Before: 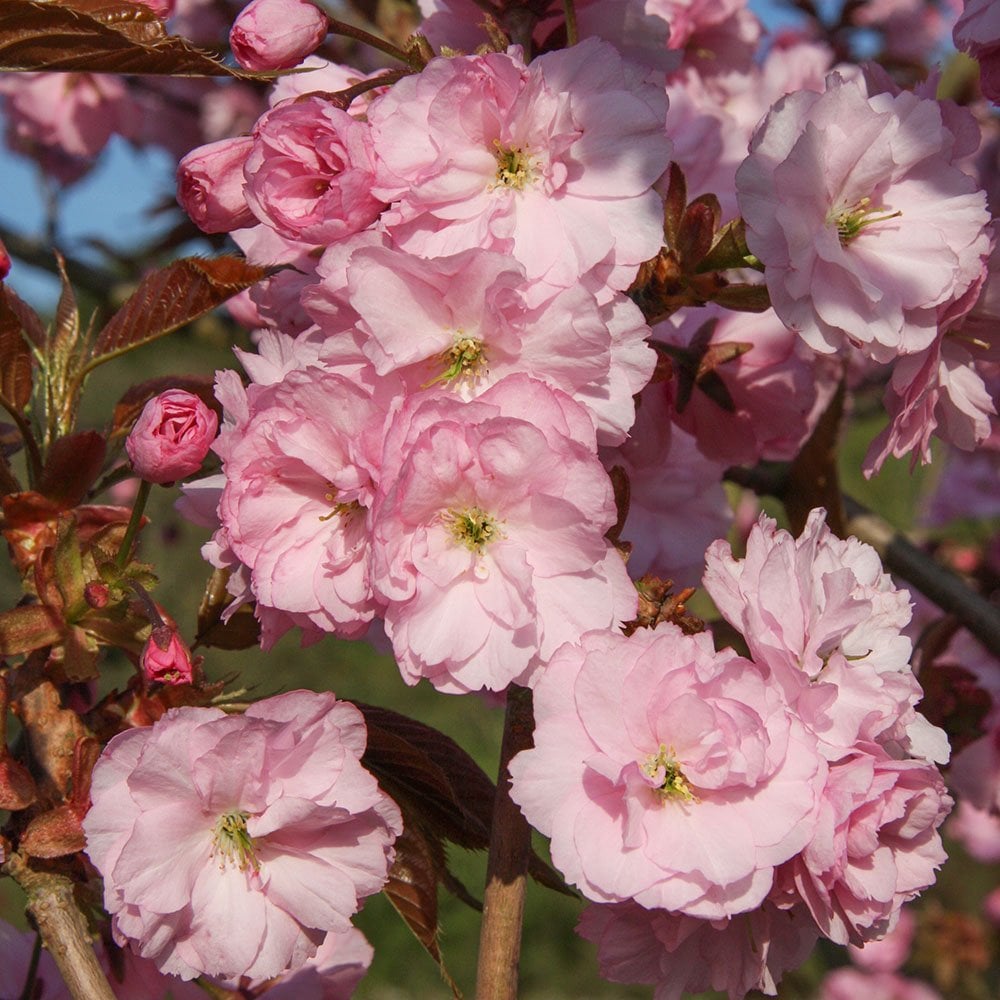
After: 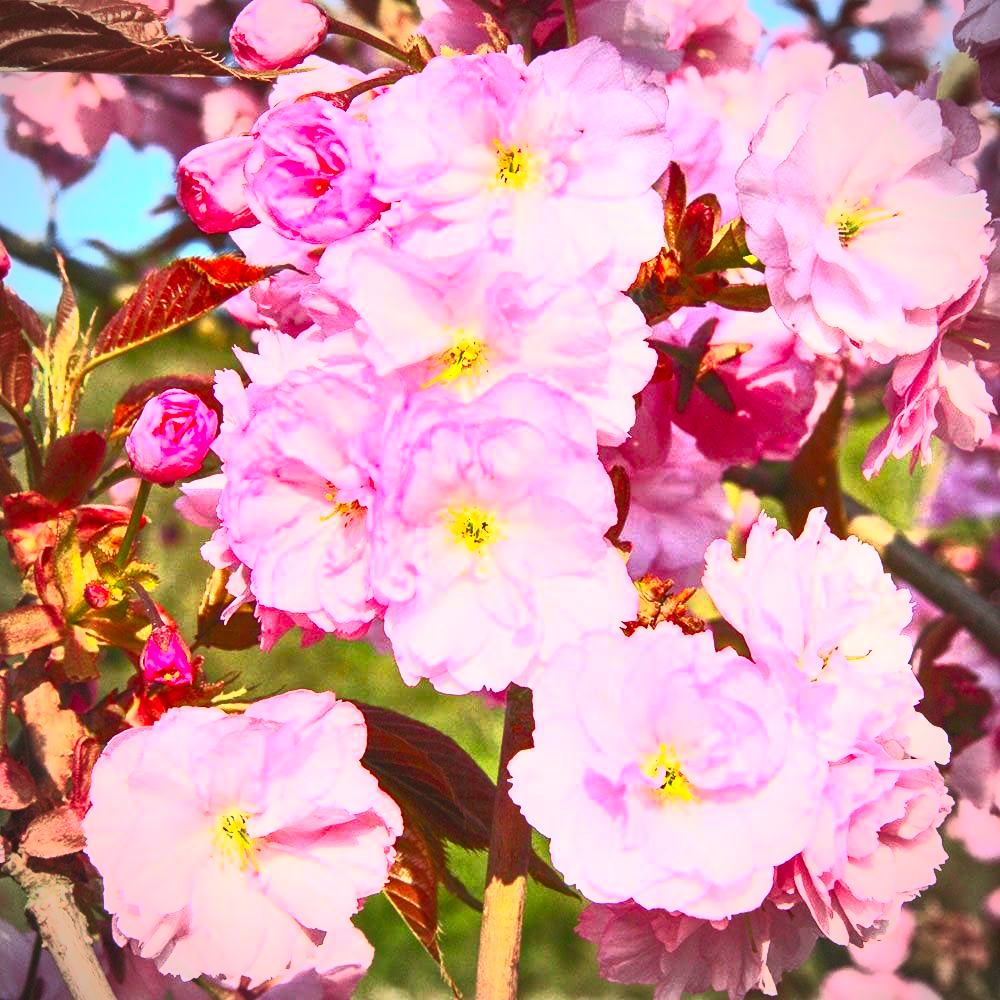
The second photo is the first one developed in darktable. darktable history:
contrast brightness saturation: contrast 1, brightness 1, saturation 1
vignetting: on, module defaults
exposure: black level correction 0, exposure 0.9 EV, compensate highlight preservation false
